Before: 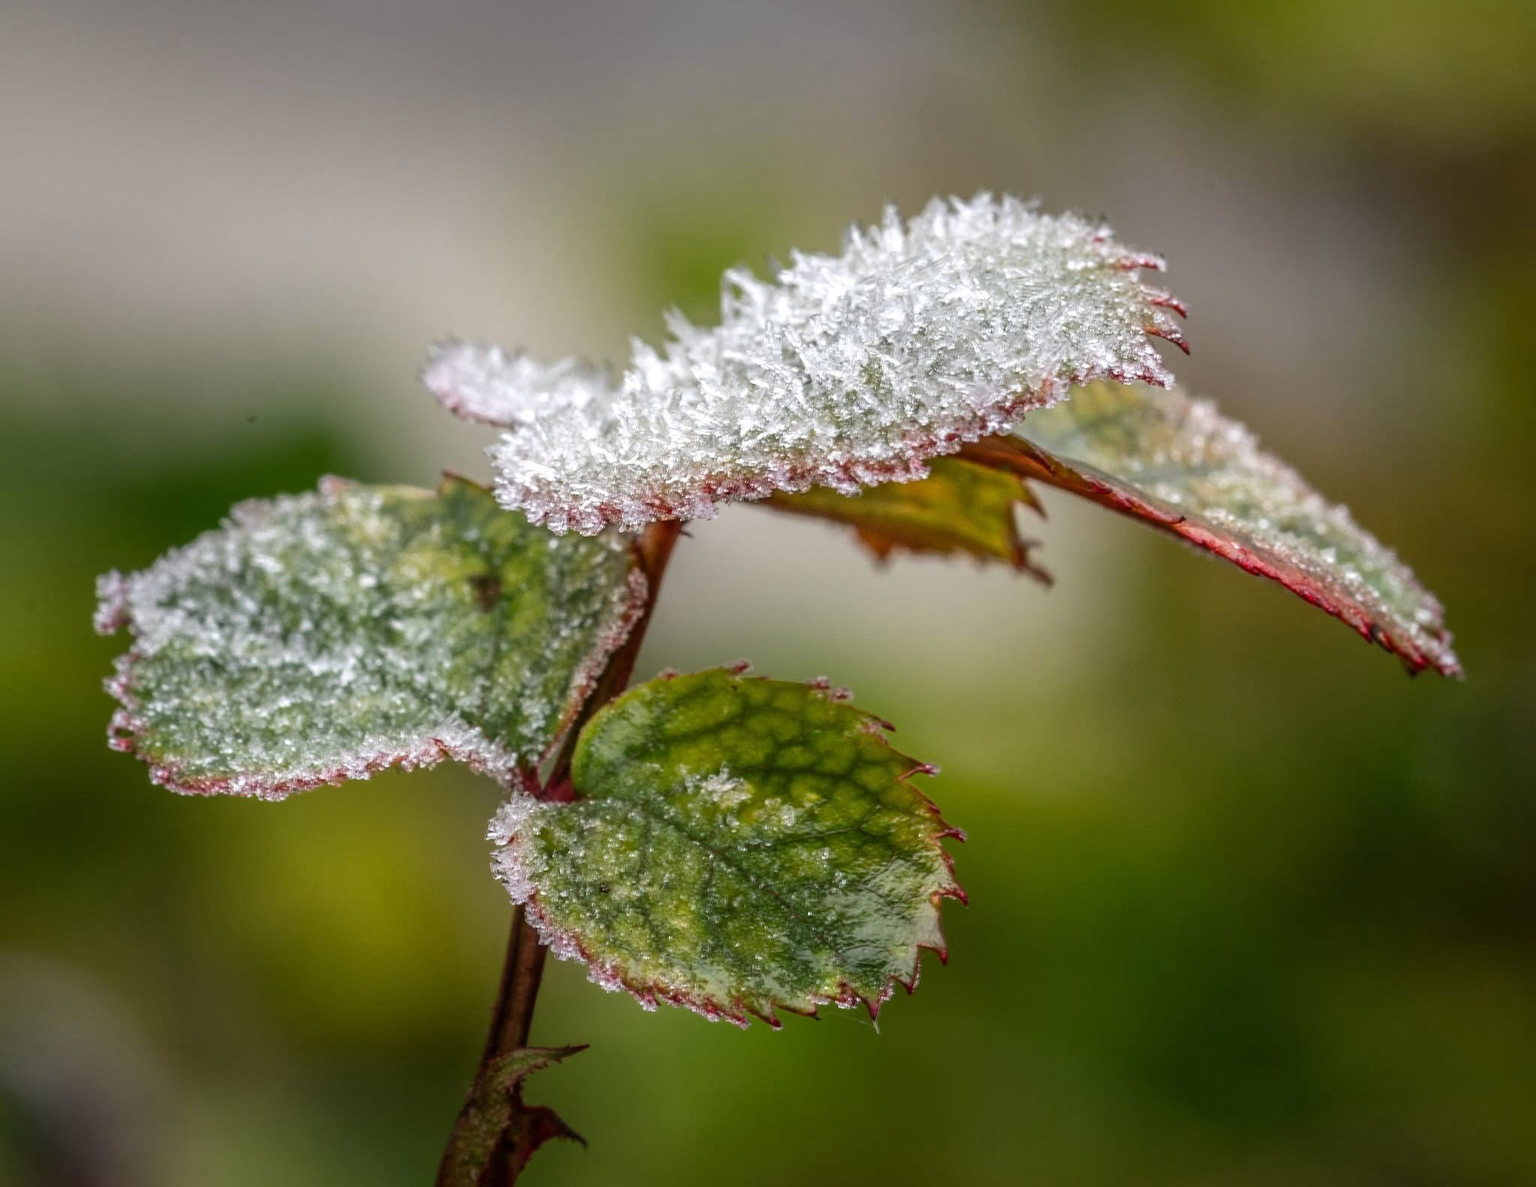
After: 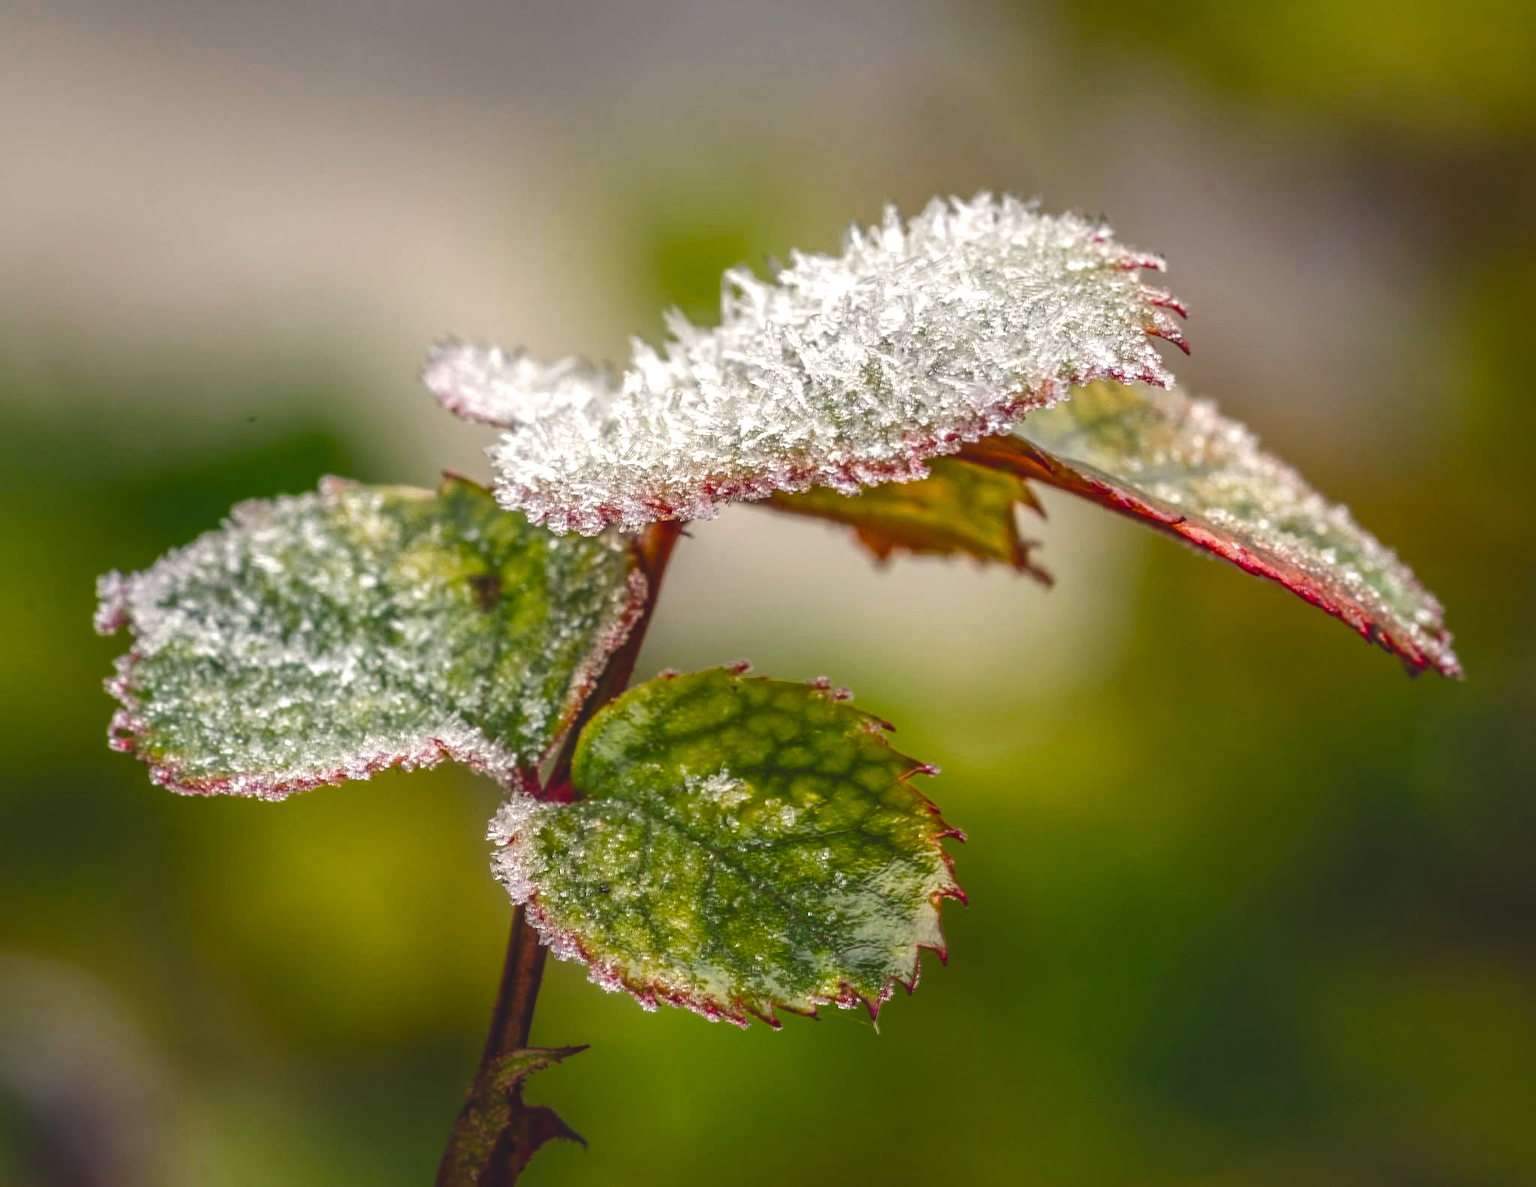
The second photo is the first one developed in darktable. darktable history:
local contrast: detail 130%
color balance rgb: shadows lift › chroma 3%, shadows lift › hue 280.8°, power › hue 330°, highlights gain › chroma 3%, highlights gain › hue 75.6°, global offset › luminance 2%, perceptual saturation grading › global saturation 20%, perceptual saturation grading › highlights -25%, perceptual saturation grading › shadows 50%, global vibrance 20.33%
